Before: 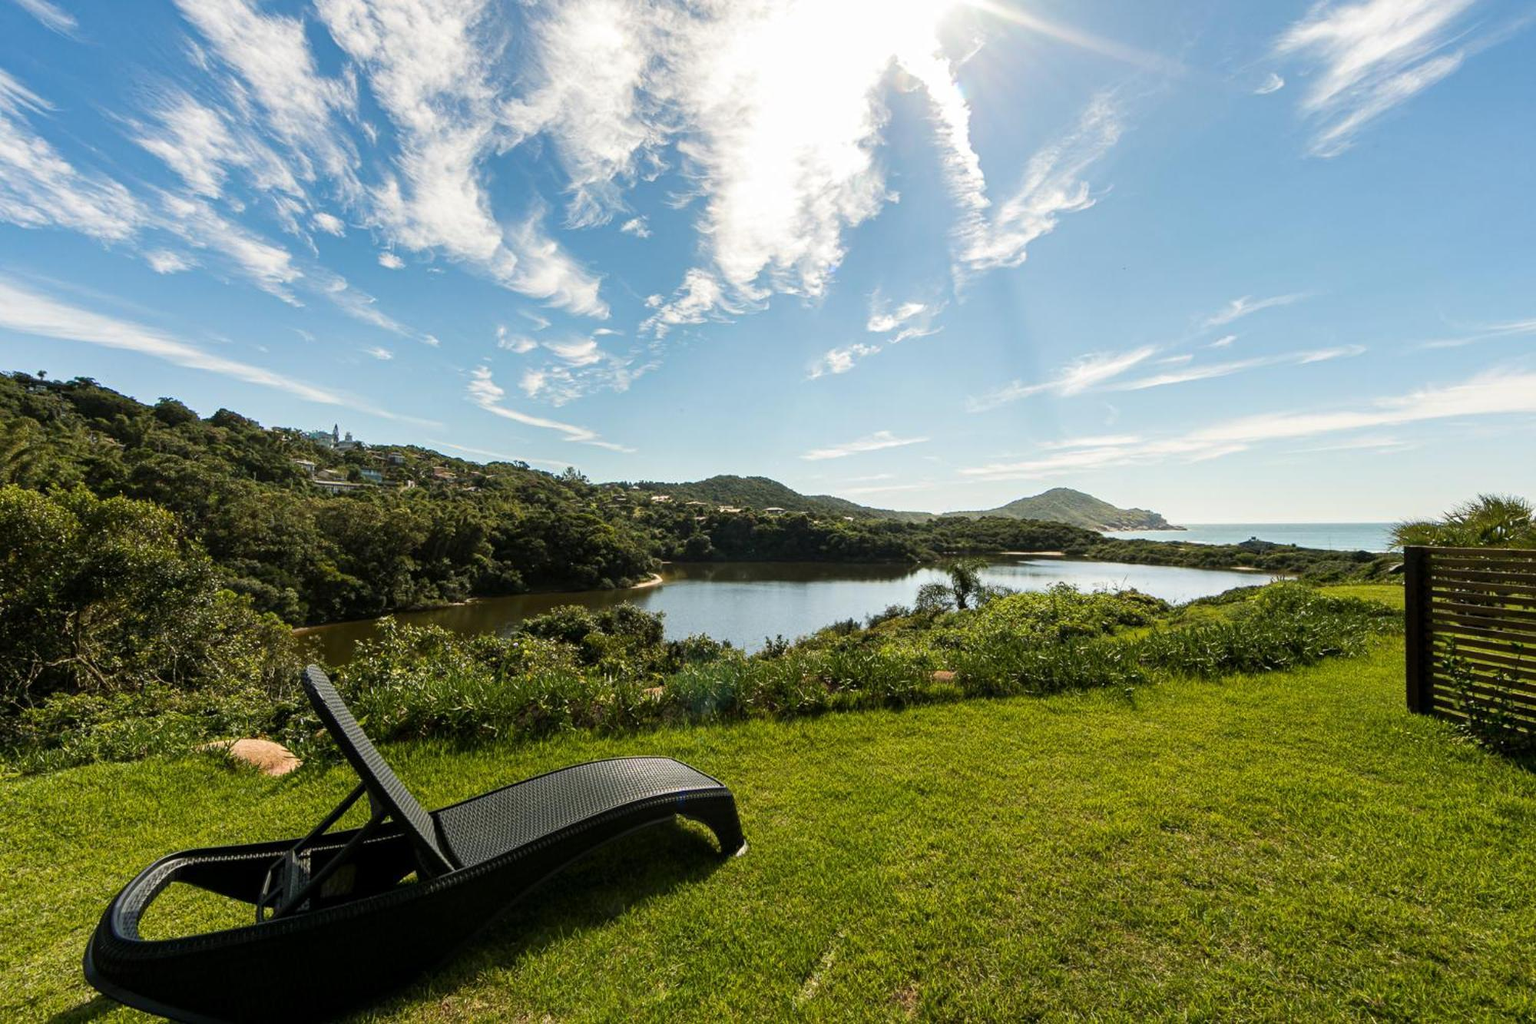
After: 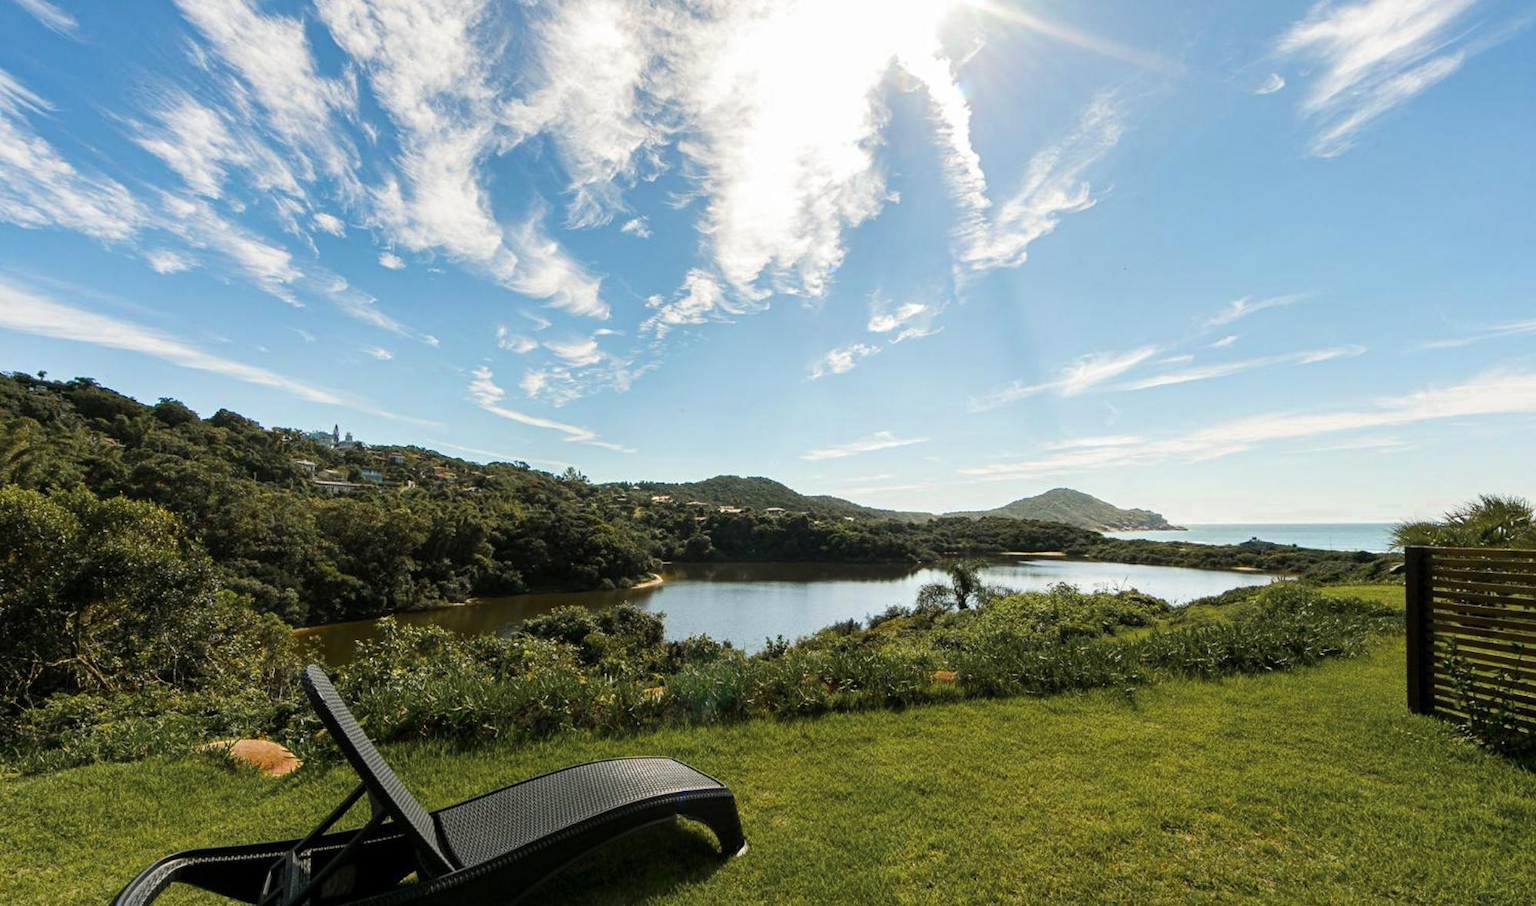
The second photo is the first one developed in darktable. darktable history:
crop and rotate: top 0%, bottom 11.434%
tone equalizer: on, module defaults
color zones: curves: ch0 [(0.11, 0.396) (0.195, 0.36) (0.25, 0.5) (0.303, 0.412) (0.357, 0.544) (0.75, 0.5) (0.967, 0.328)]; ch1 [(0, 0.468) (0.112, 0.512) (0.202, 0.6) (0.25, 0.5) (0.307, 0.352) (0.357, 0.544) (0.75, 0.5) (0.963, 0.524)]
